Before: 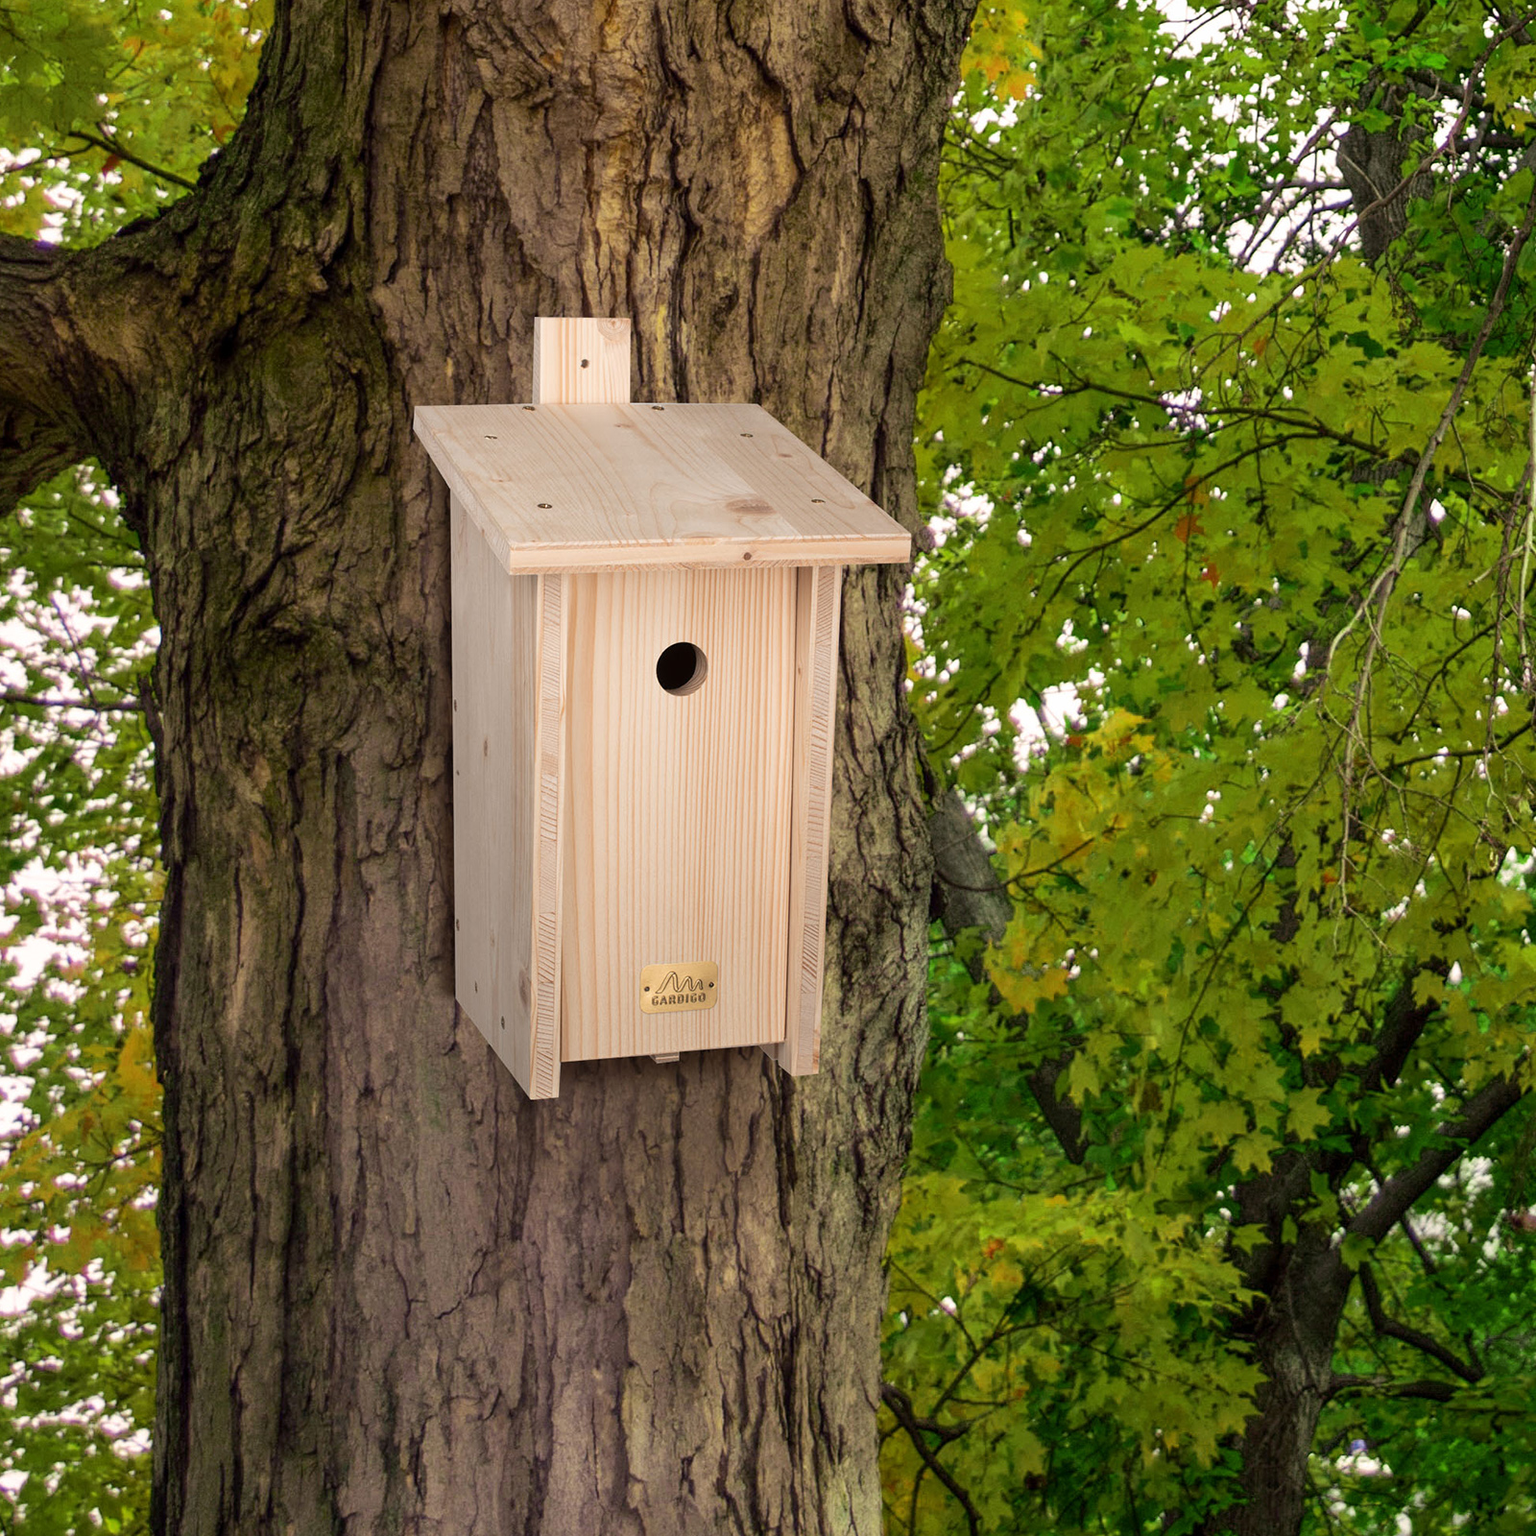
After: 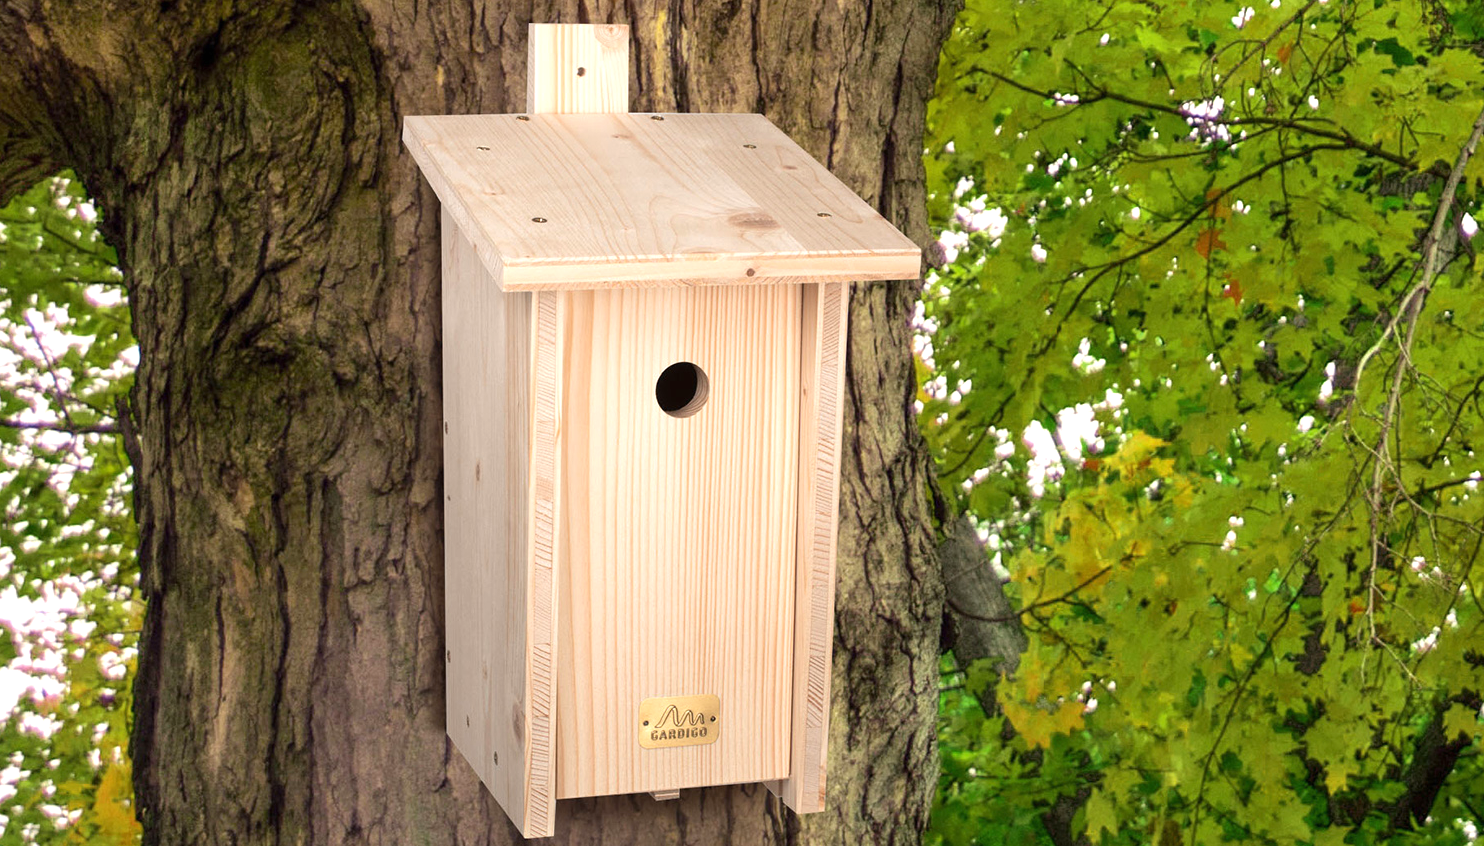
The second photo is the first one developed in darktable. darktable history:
exposure: black level correction 0, exposure 0.498 EV, compensate exposure bias true, compensate highlight preservation false
crop: left 1.788%, top 19.238%, right 5.401%, bottom 27.832%
